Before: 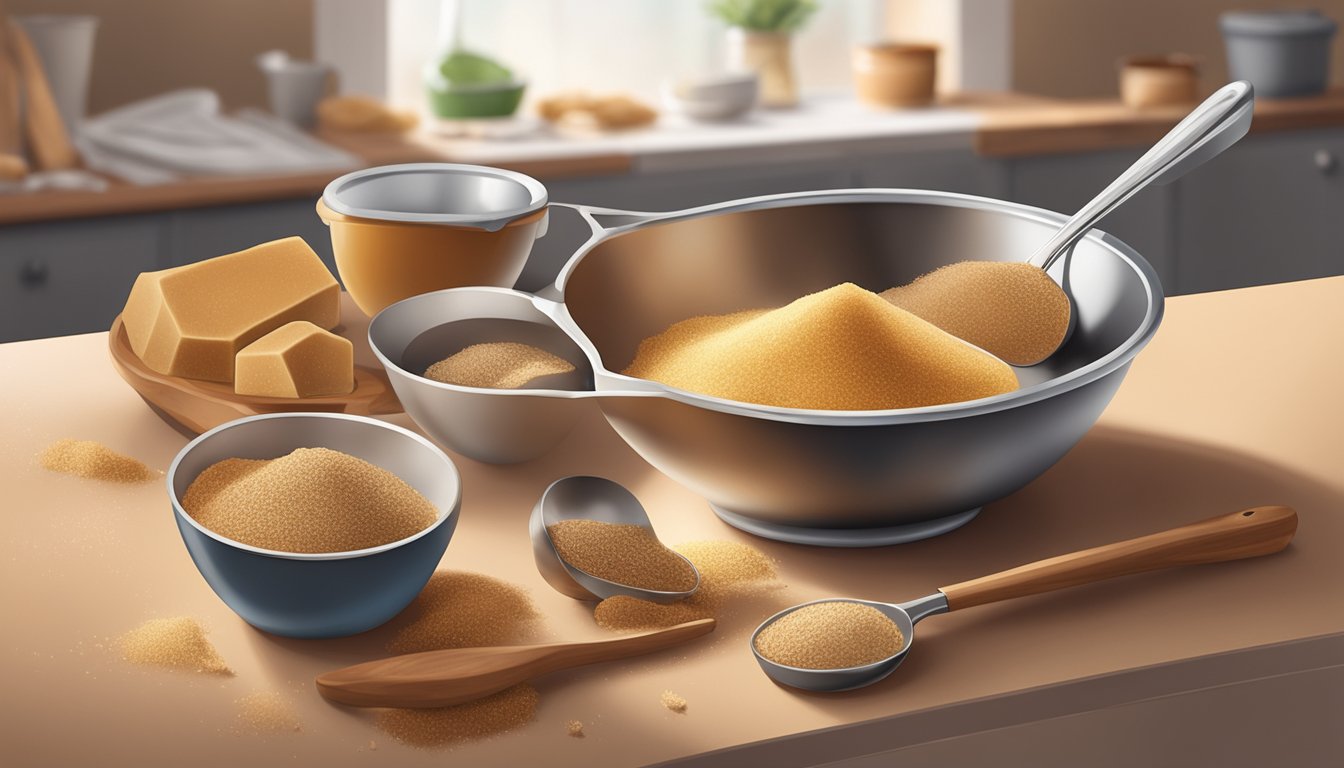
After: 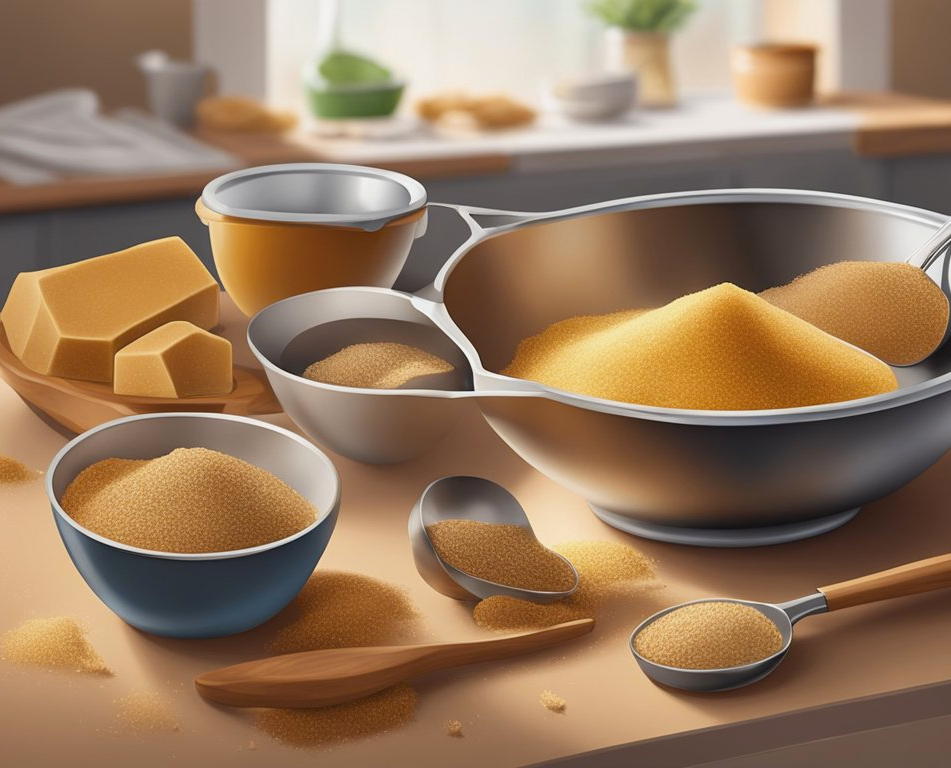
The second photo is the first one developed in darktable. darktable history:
exposure: exposure -0.116 EV, compensate exposure bias true, compensate highlight preservation false
color balance rgb: perceptual saturation grading › global saturation 10%, global vibrance 10%
crop and rotate: left 9.061%, right 20.142%
